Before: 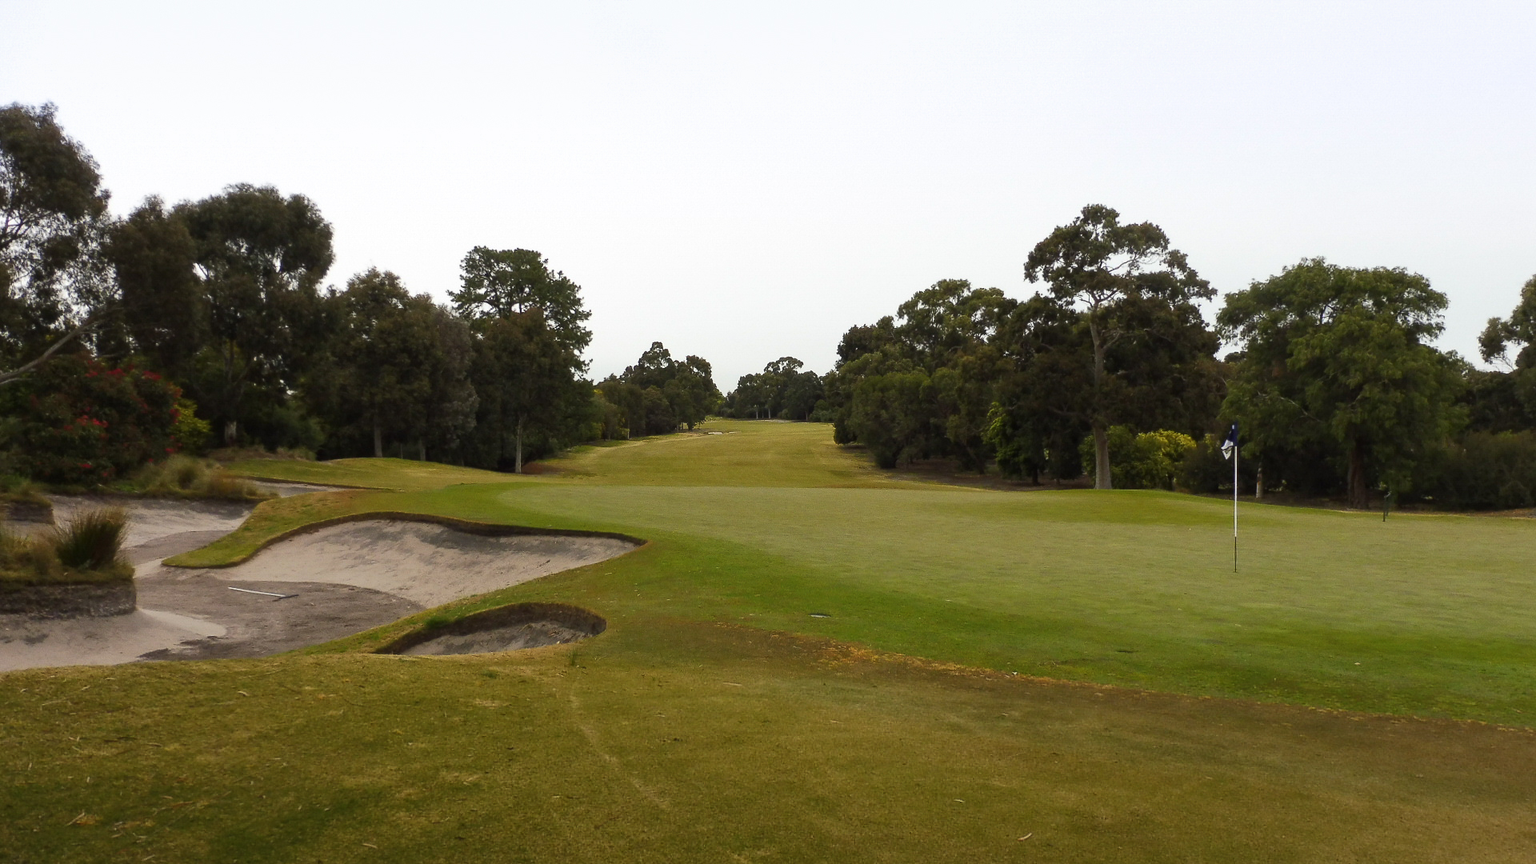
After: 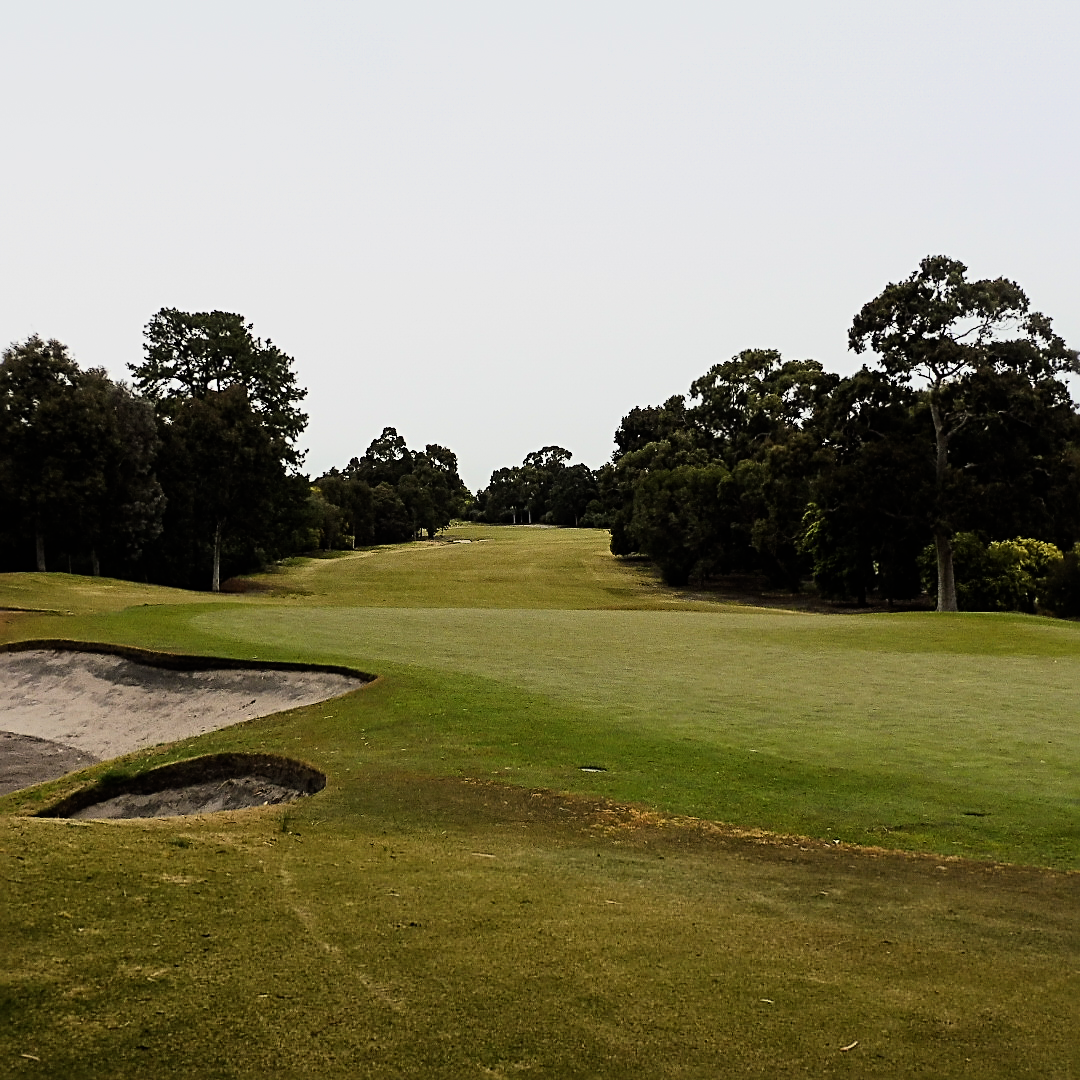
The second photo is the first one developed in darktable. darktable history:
filmic rgb: hardness 4.17, contrast 1.364, color science v6 (2022)
sharpen: radius 2.817, amount 0.715
crop and rotate: left 22.516%, right 21.234%
tone equalizer: on, module defaults
